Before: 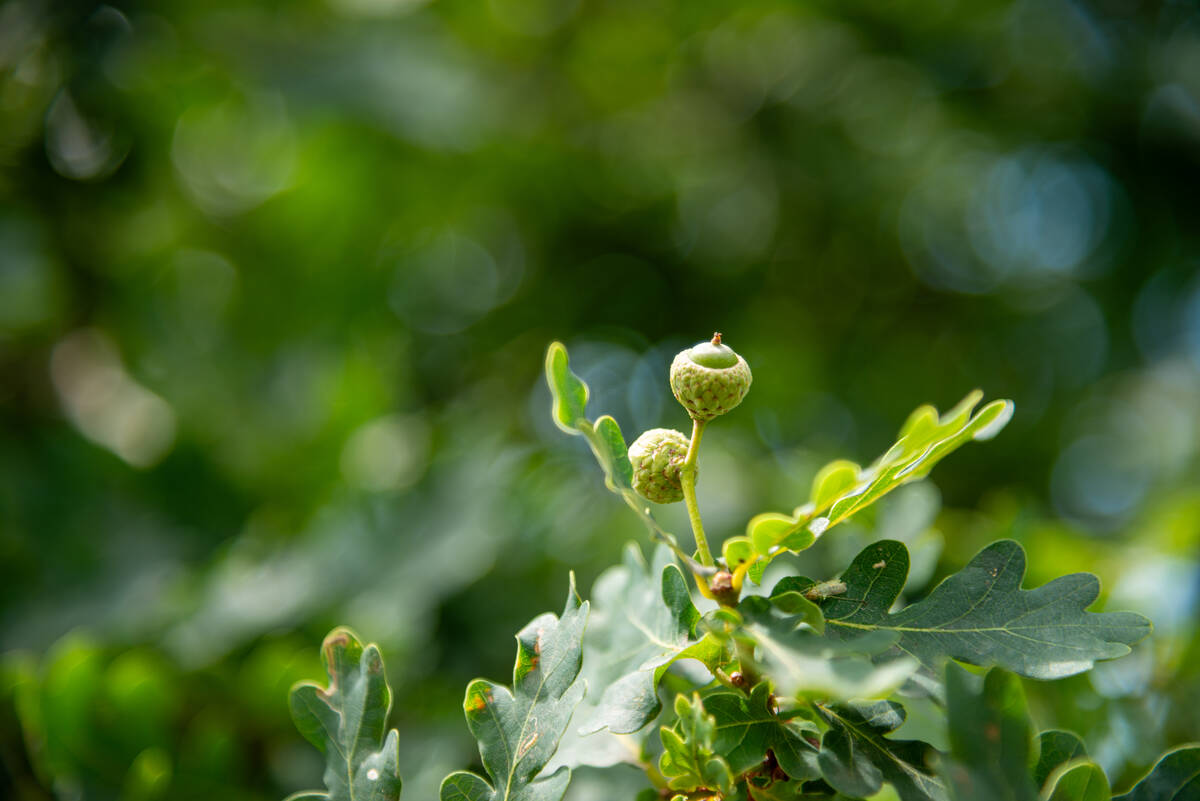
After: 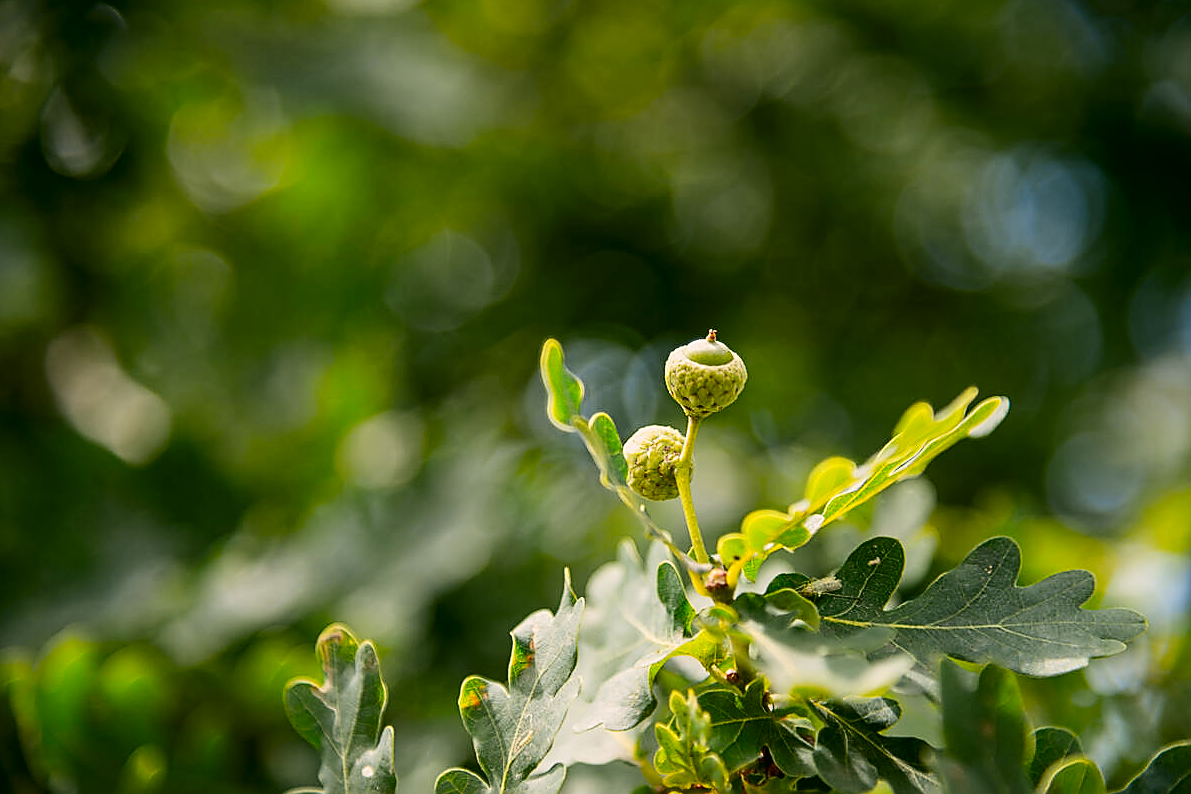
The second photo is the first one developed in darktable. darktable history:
crop: left 0.434%, top 0.485%, right 0.244%, bottom 0.386%
tone curve: curves: ch0 [(0, 0) (0.087, 0.054) (0.281, 0.245) (0.506, 0.526) (0.8, 0.824) (0.994, 0.955)]; ch1 [(0, 0) (0.27, 0.195) (0.406, 0.435) (0.452, 0.474) (0.495, 0.5) (0.514, 0.508) (0.563, 0.584) (0.654, 0.689) (1, 1)]; ch2 [(0, 0) (0.269, 0.299) (0.459, 0.441) (0.498, 0.499) (0.523, 0.52) (0.551, 0.549) (0.633, 0.625) (0.659, 0.681) (0.718, 0.764) (1, 1)], color space Lab, independent channels, preserve colors none
sharpen: radius 1.4, amount 1.25, threshold 0.7
color correction: highlights a* 4.02, highlights b* 4.98, shadows a* -7.55, shadows b* 4.98
